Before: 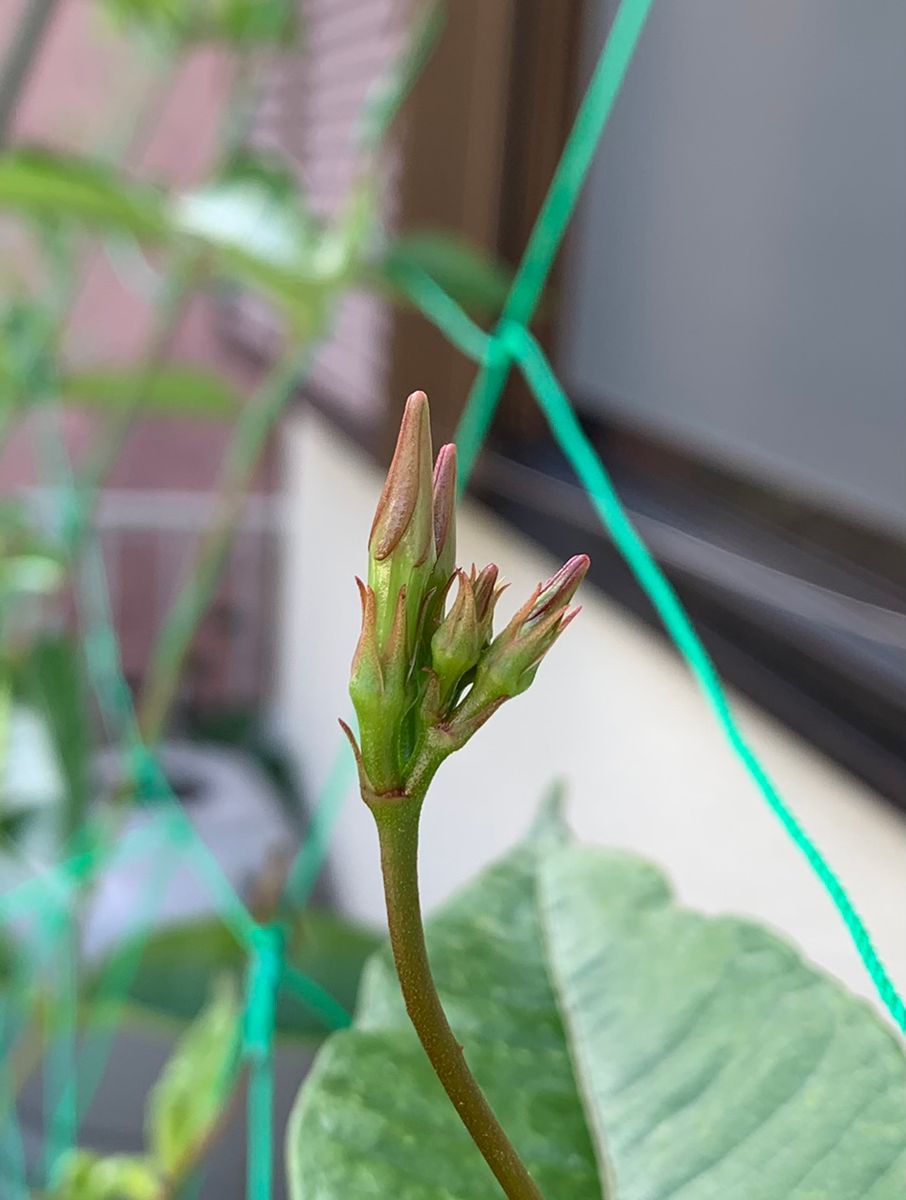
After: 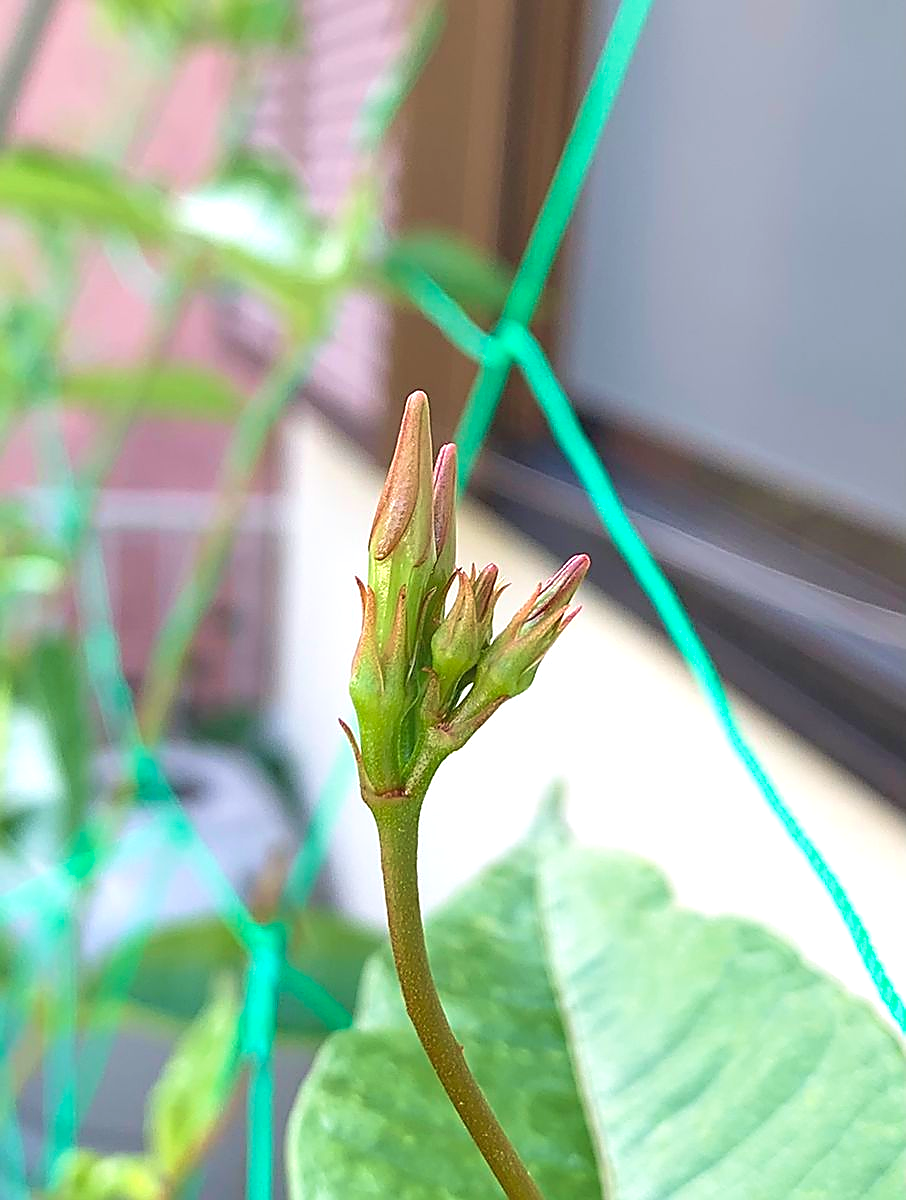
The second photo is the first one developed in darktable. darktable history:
velvia: on, module defaults
exposure: black level correction 0, exposure 0.702 EV, compensate highlight preservation false
contrast brightness saturation: contrast -0.095, brightness 0.052, saturation 0.077
sharpen: radius 1.418, amount 1.248, threshold 0.715
